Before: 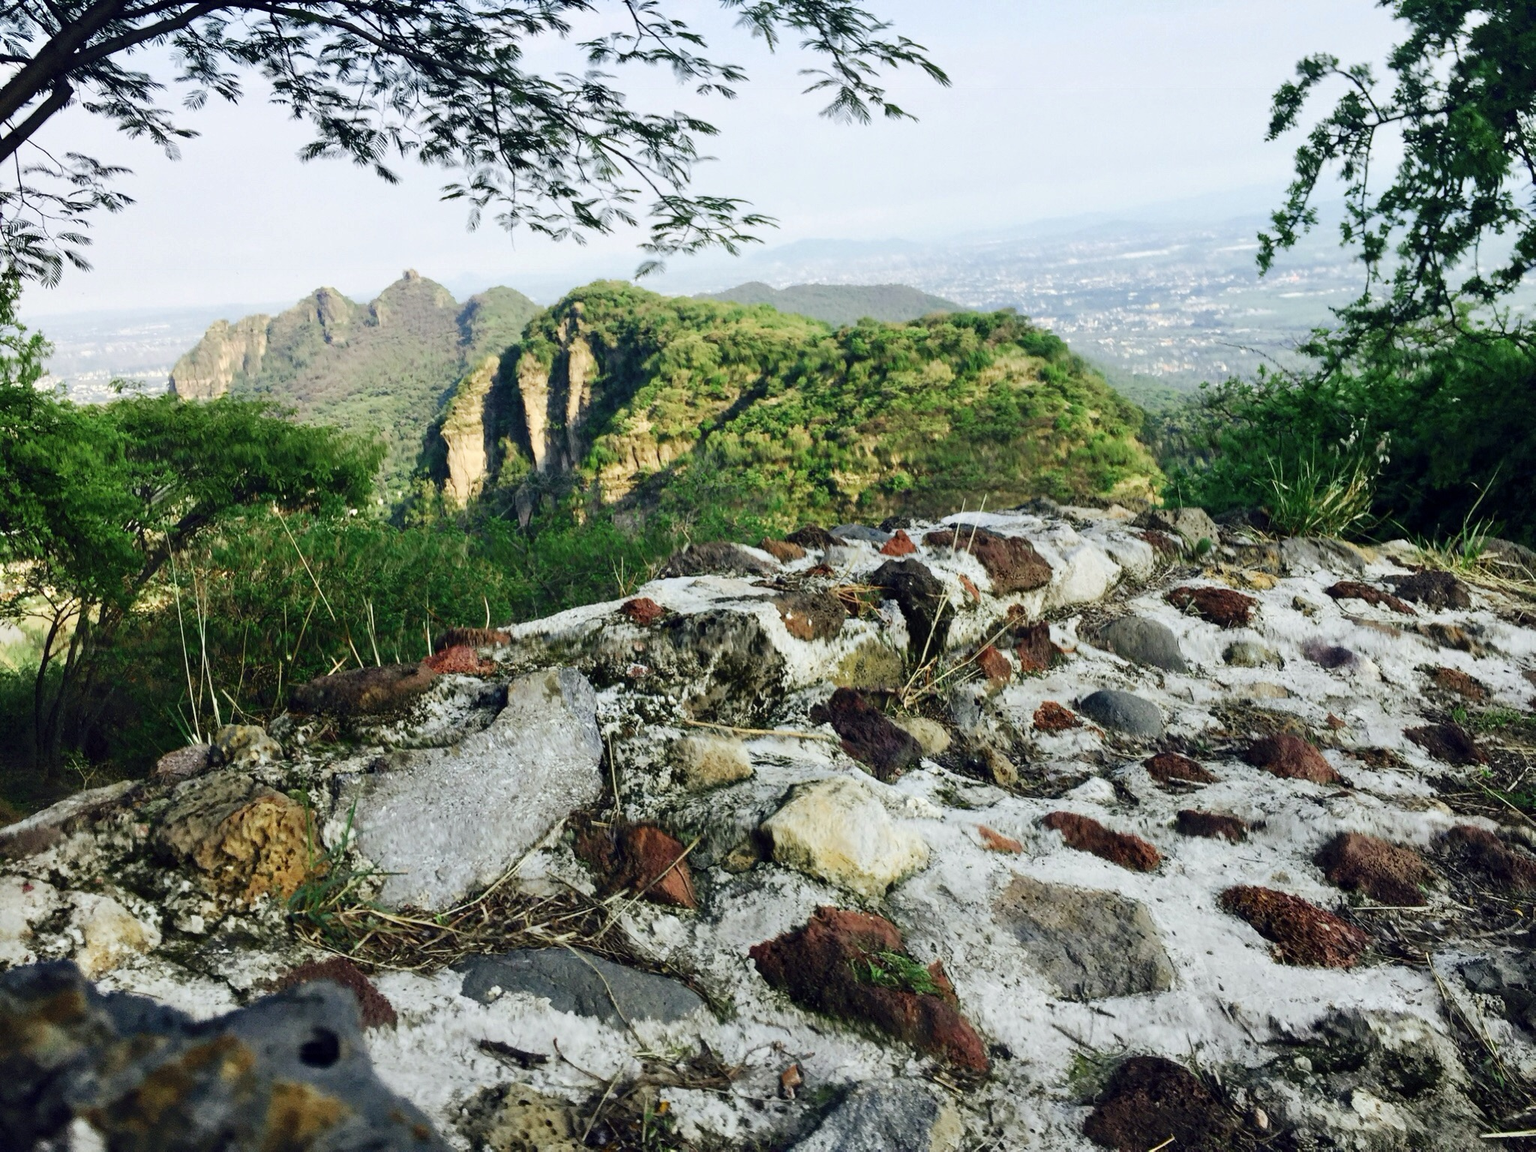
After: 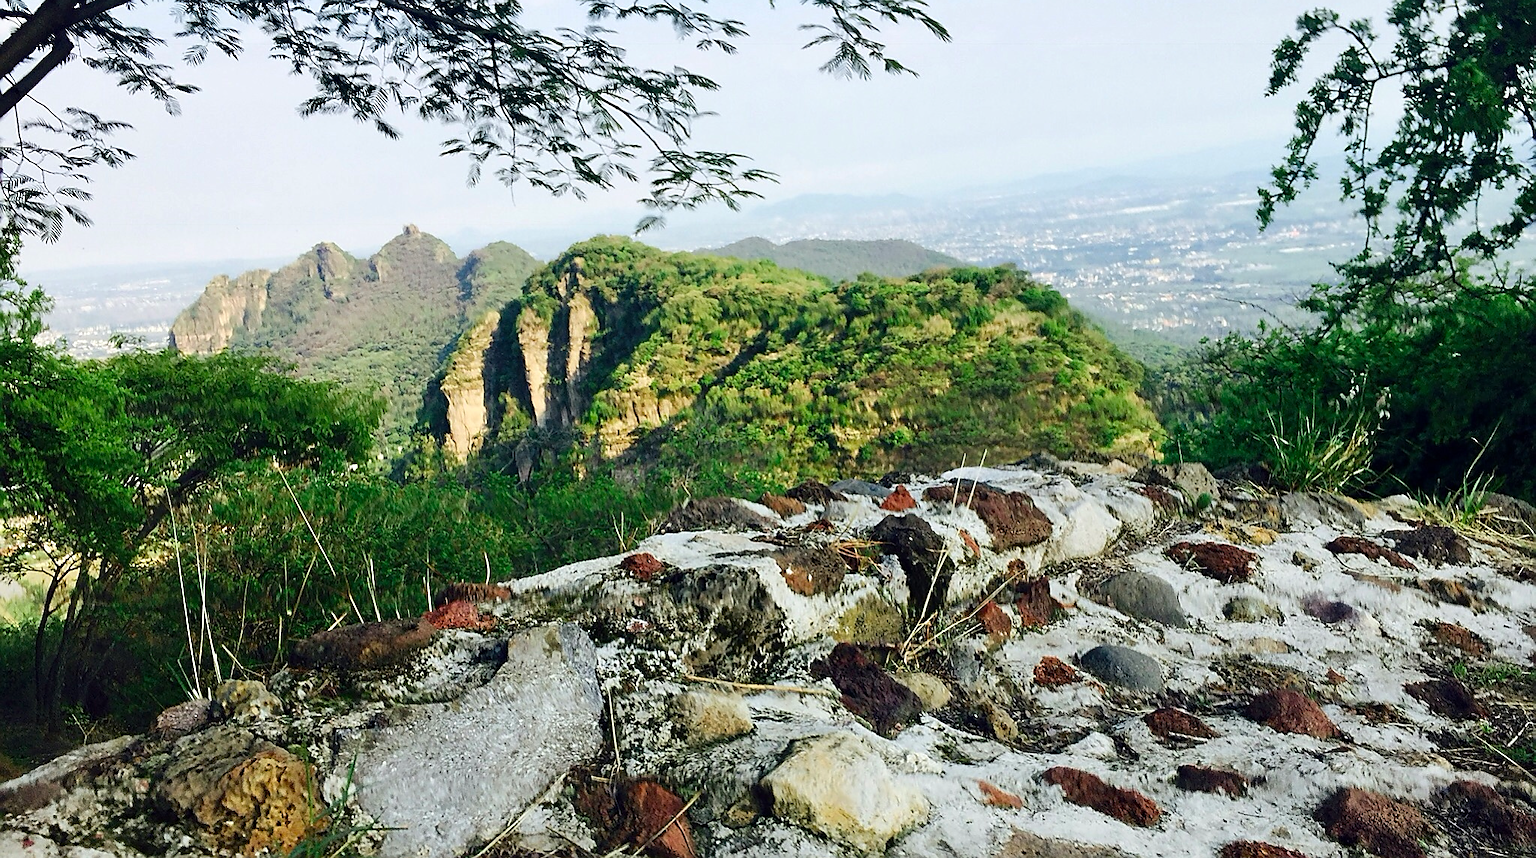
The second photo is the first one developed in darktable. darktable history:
crop: top 3.938%, bottom 21.466%
sharpen: radius 1.421, amount 1.248, threshold 0.837
